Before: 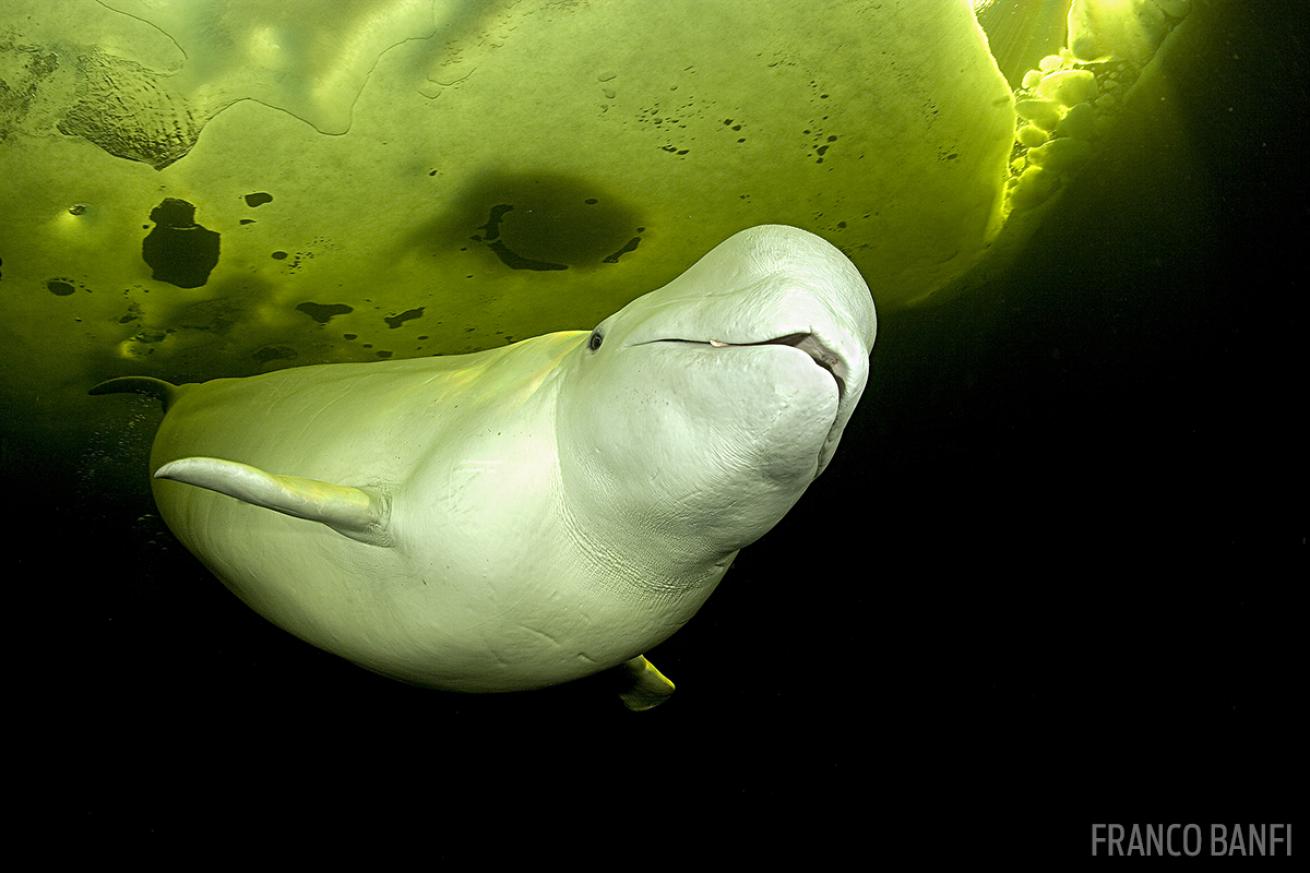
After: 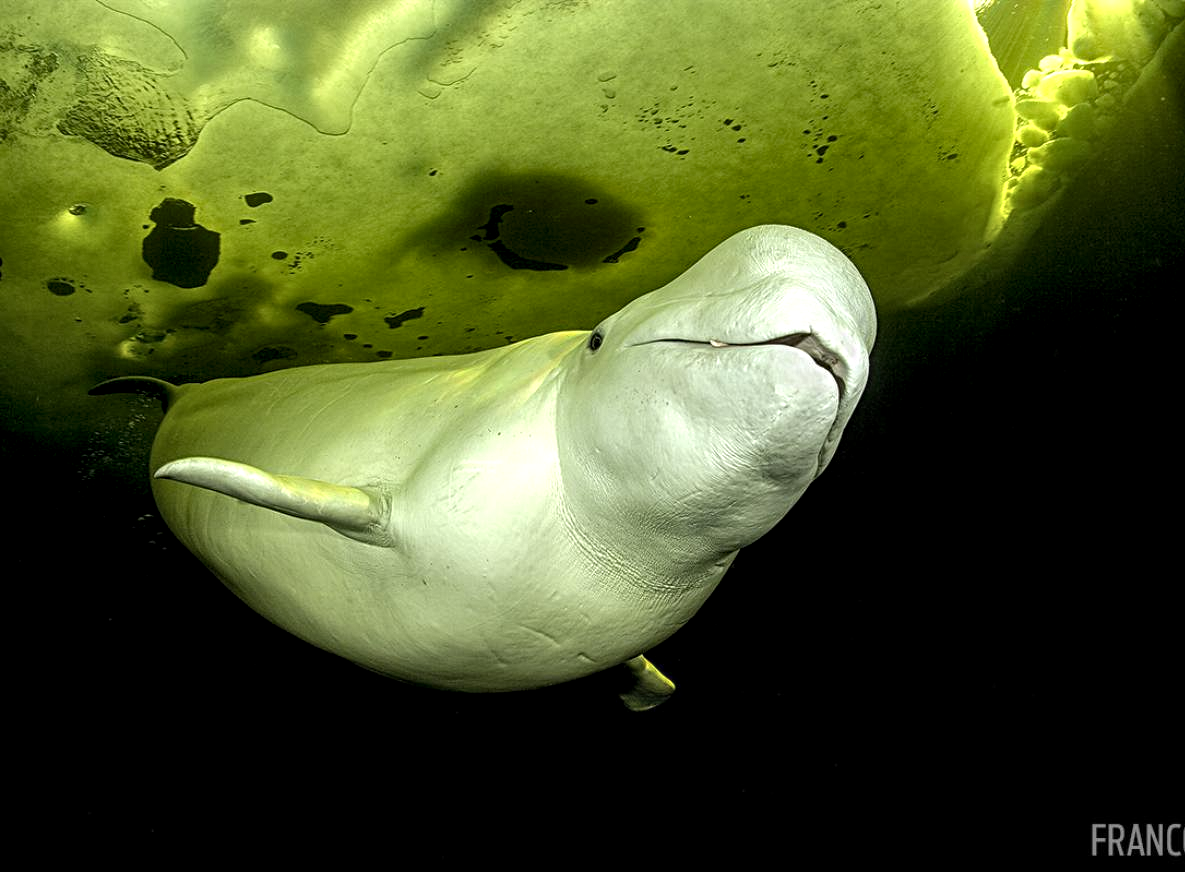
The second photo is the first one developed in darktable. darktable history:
crop: right 9.509%, bottom 0.031%
local contrast: highlights 60%, shadows 60%, detail 160%
